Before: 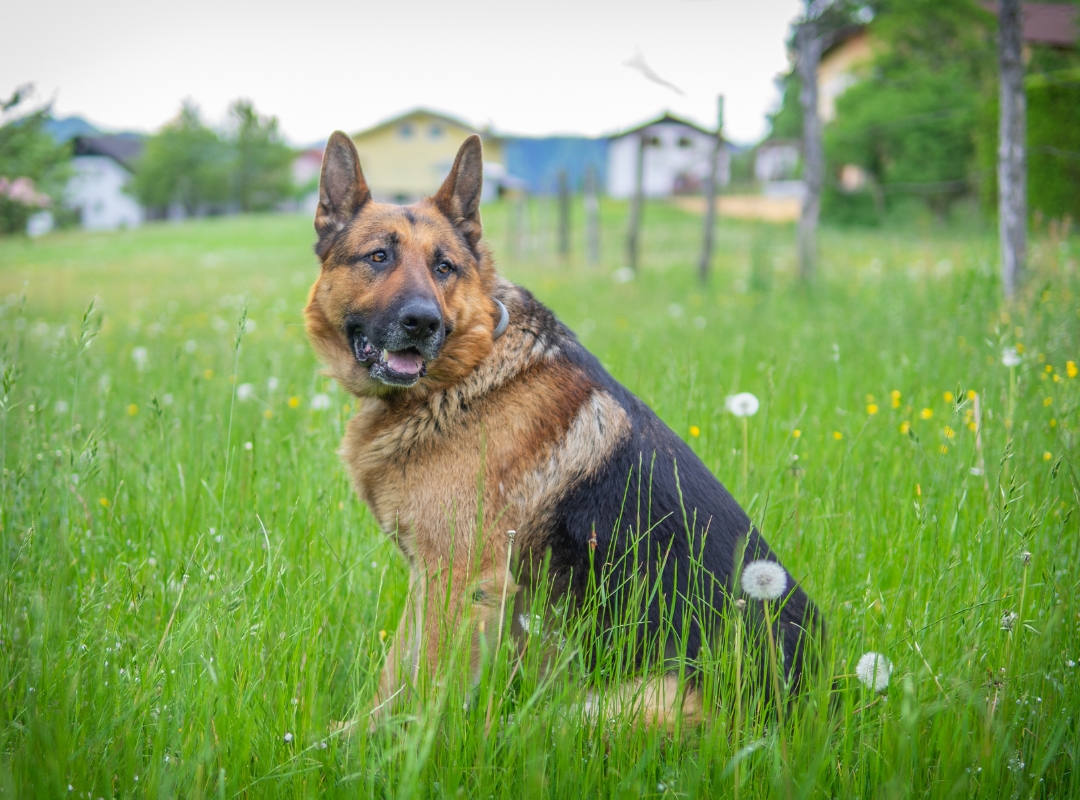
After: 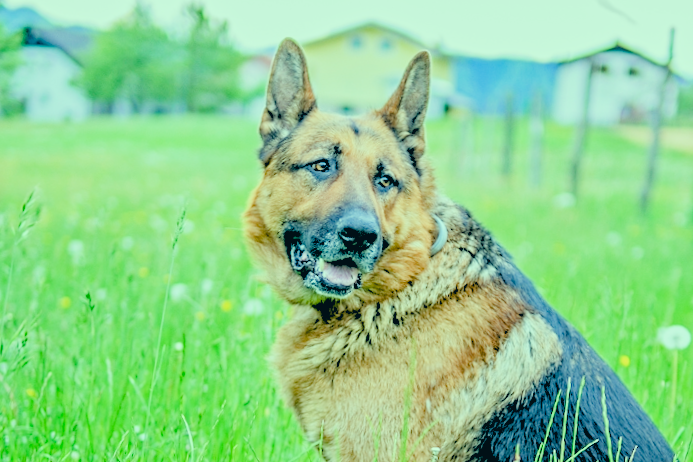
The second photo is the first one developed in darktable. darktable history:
filmic rgb: black relative exposure -7.65 EV, white relative exposure 4.56 EV, hardness 3.61
rotate and perspective: rotation -1.24°, automatic cropping off
color balance rgb: perceptual saturation grading › global saturation 20%, perceptual saturation grading › highlights -25%, perceptual saturation grading › shadows 25%
contrast equalizer: octaves 7, y [[0.5, 0.542, 0.583, 0.625, 0.667, 0.708], [0.5 ×6], [0.5 ×6], [0 ×6], [0 ×6]]
crop and rotate: angle -4.99°, left 2.122%, top 6.945%, right 27.566%, bottom 30.519%
rgb levels: levels [[0.027, 0.429, 0.996], [0, 0.5, 1], [0, 0.5, 1]]
exposure: exposure 1.089 EV, compensate highlight preservation false
color correction: highlights a* -20.08, highlights b* 9.8, shadows a* -20.4, shadows b* -10.76
